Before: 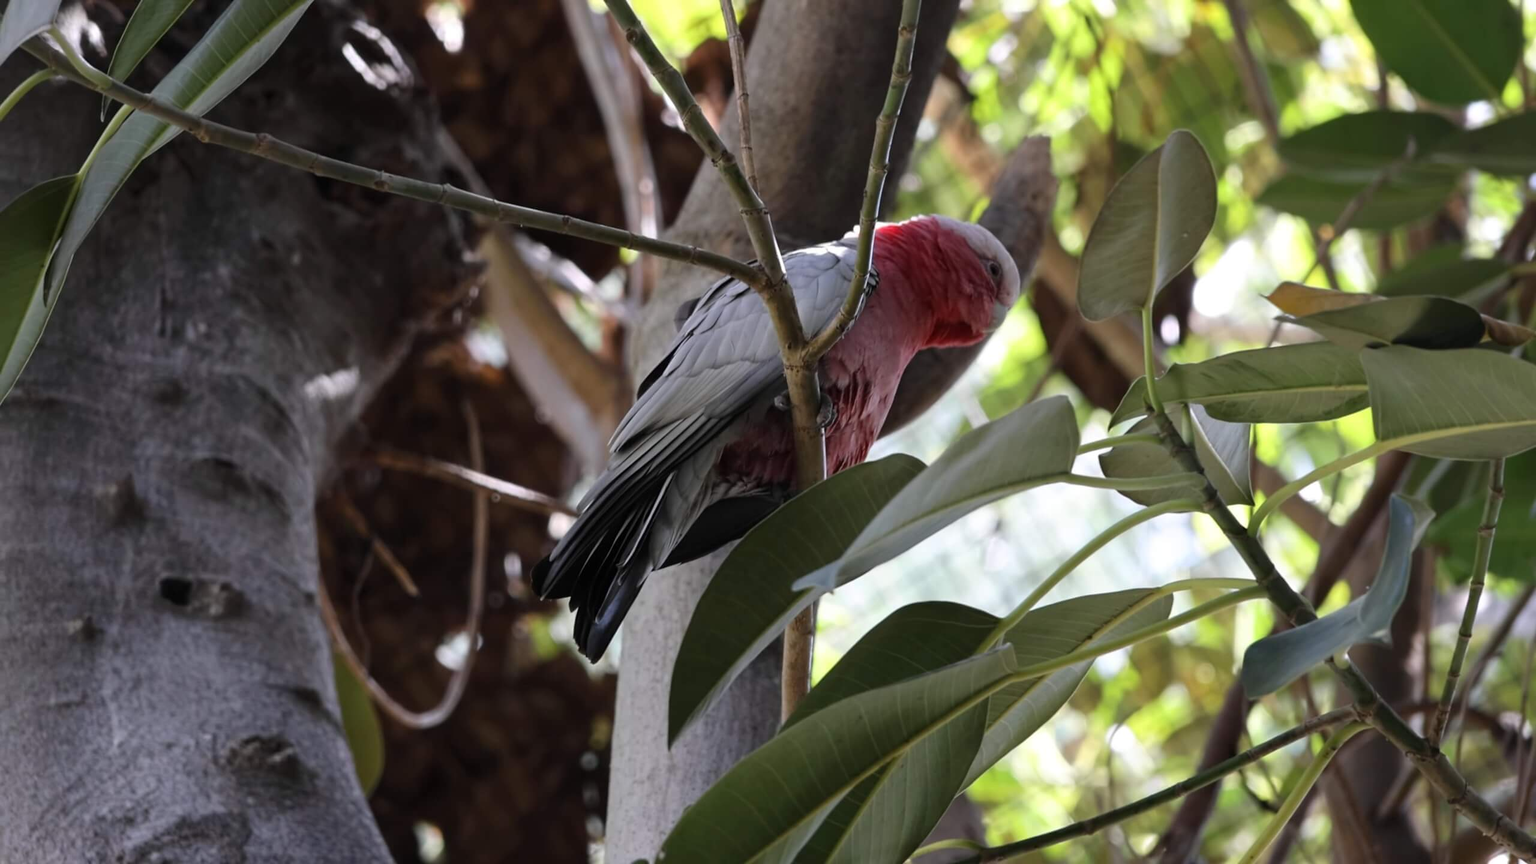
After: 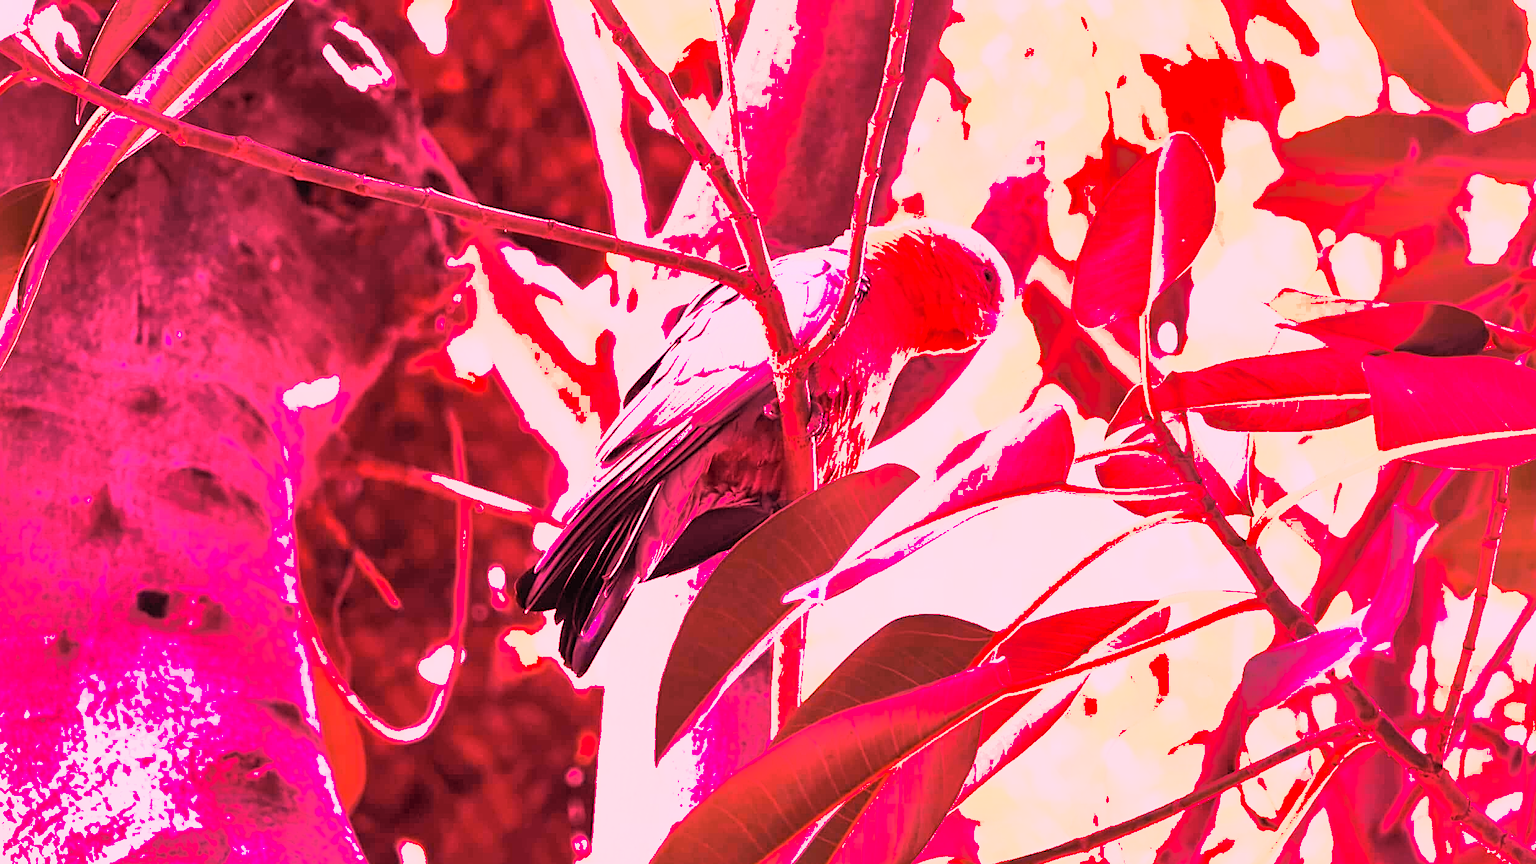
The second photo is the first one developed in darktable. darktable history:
crop: left 1.743%, right 0.268%, bottom 2.011%
white balance: red 4.26, blue 1.802
sharpen: on, module defaults
shadows and highlights: highlights -60
